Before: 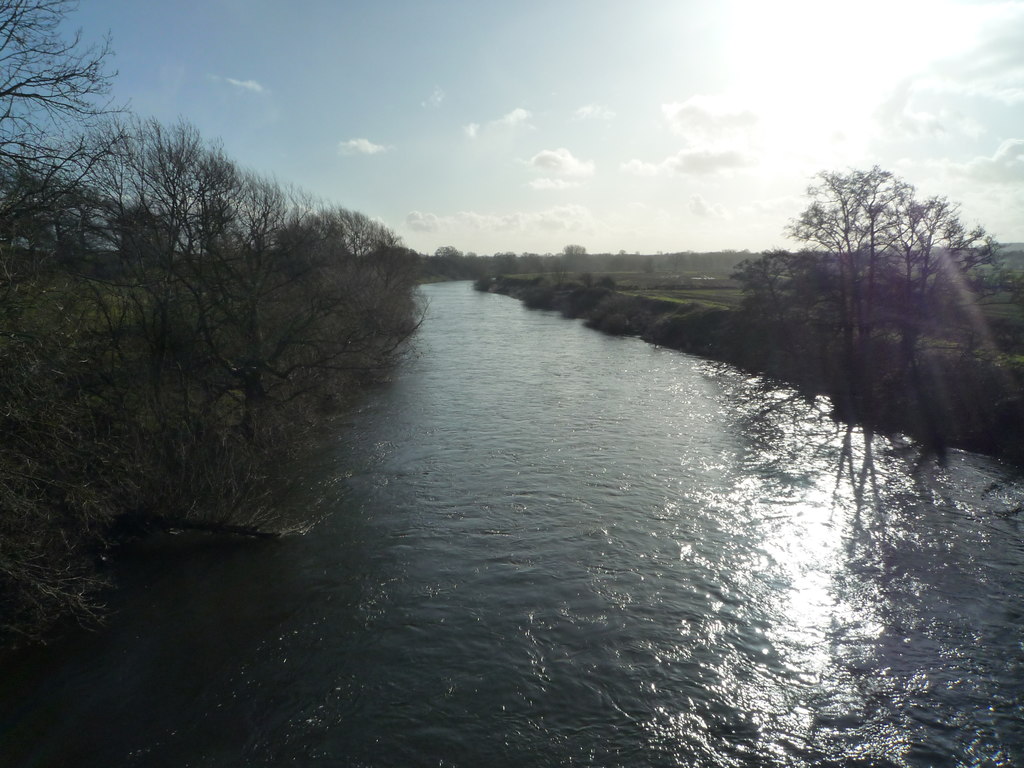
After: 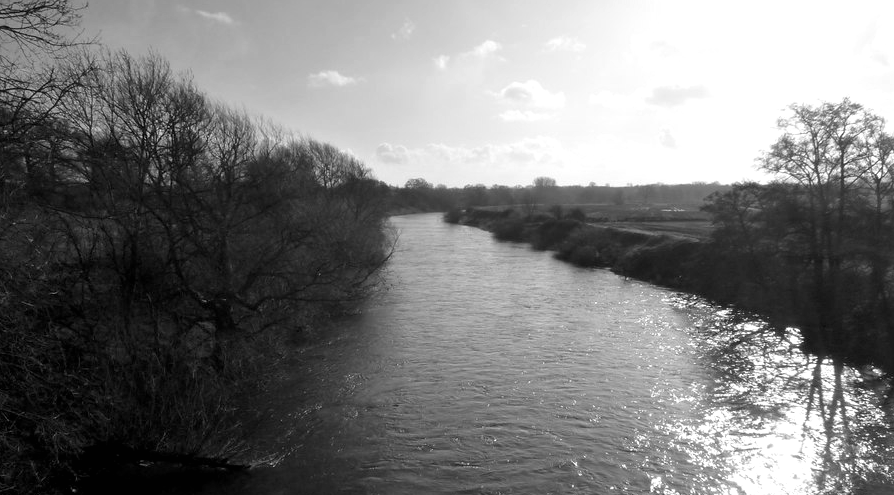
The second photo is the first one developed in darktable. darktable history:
color balance: lift [1, 1.001, 0.999, 1.001], gamma [1, 1.004, 1.007, 0.993], gain [1, 0.991, 0.987, 1.013], contrast 7.5%, contrast fulcrum 10%, output saturation 115%
crop: left 3.015%, top 8.969%, right 9.647%, bottom 26.457%
exposure: black level correction 0.005, exposure 0.286 EV, compensate highlight preservation false
color calibration: output R [0.948, 0.091, -0.04, 0], output G [-0.3, 1.384, -0.085, 0], output B [-0.108, 0.061, 1.08, 0], illuminant as shot in camera, x 0.484, y 0.43, temperature 2405.29 K
monochrome: a 2.21, b -1.33, size 2.2
color correction: highlights a* 10.21, highlights b* 9.79, shadows a* 8.61, shadows b* 7.88, saturation 0.8
